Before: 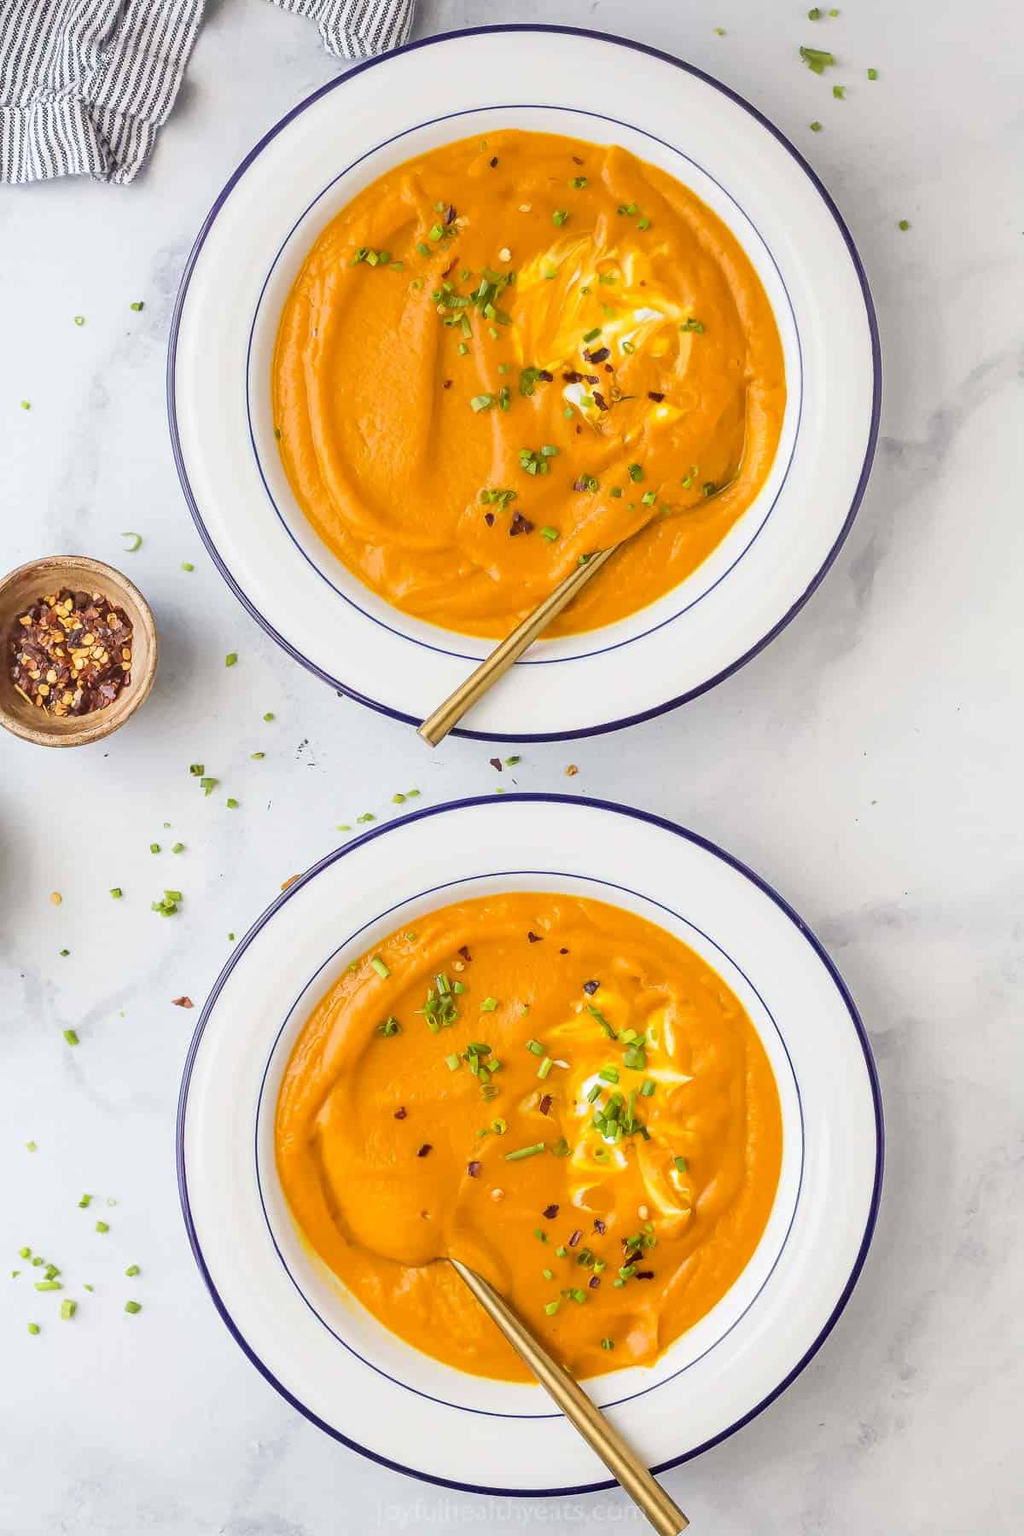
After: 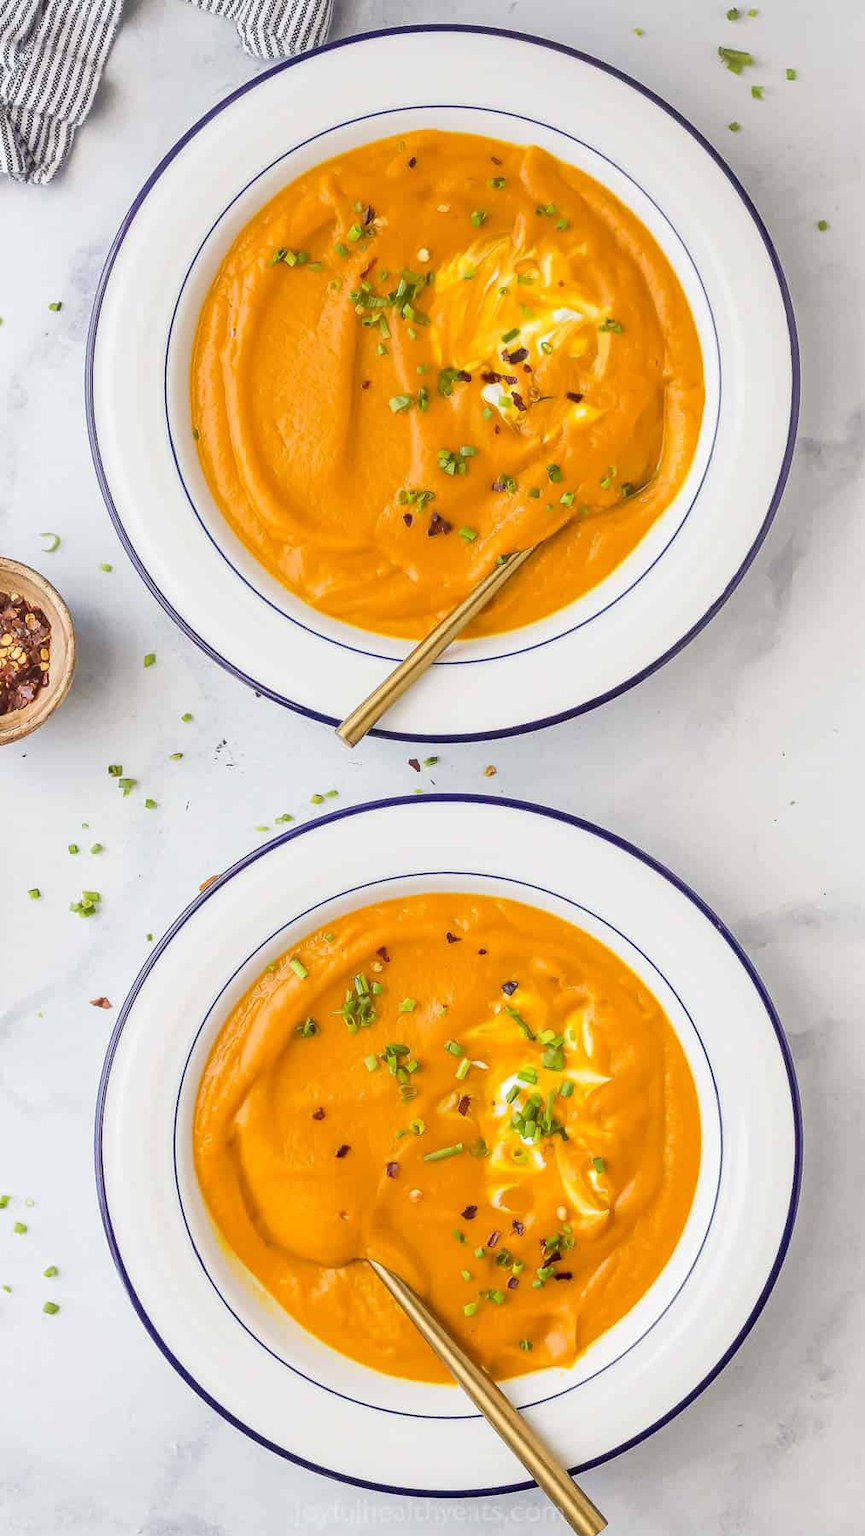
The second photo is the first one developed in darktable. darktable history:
crop: left 8.021%, right 7.443%
